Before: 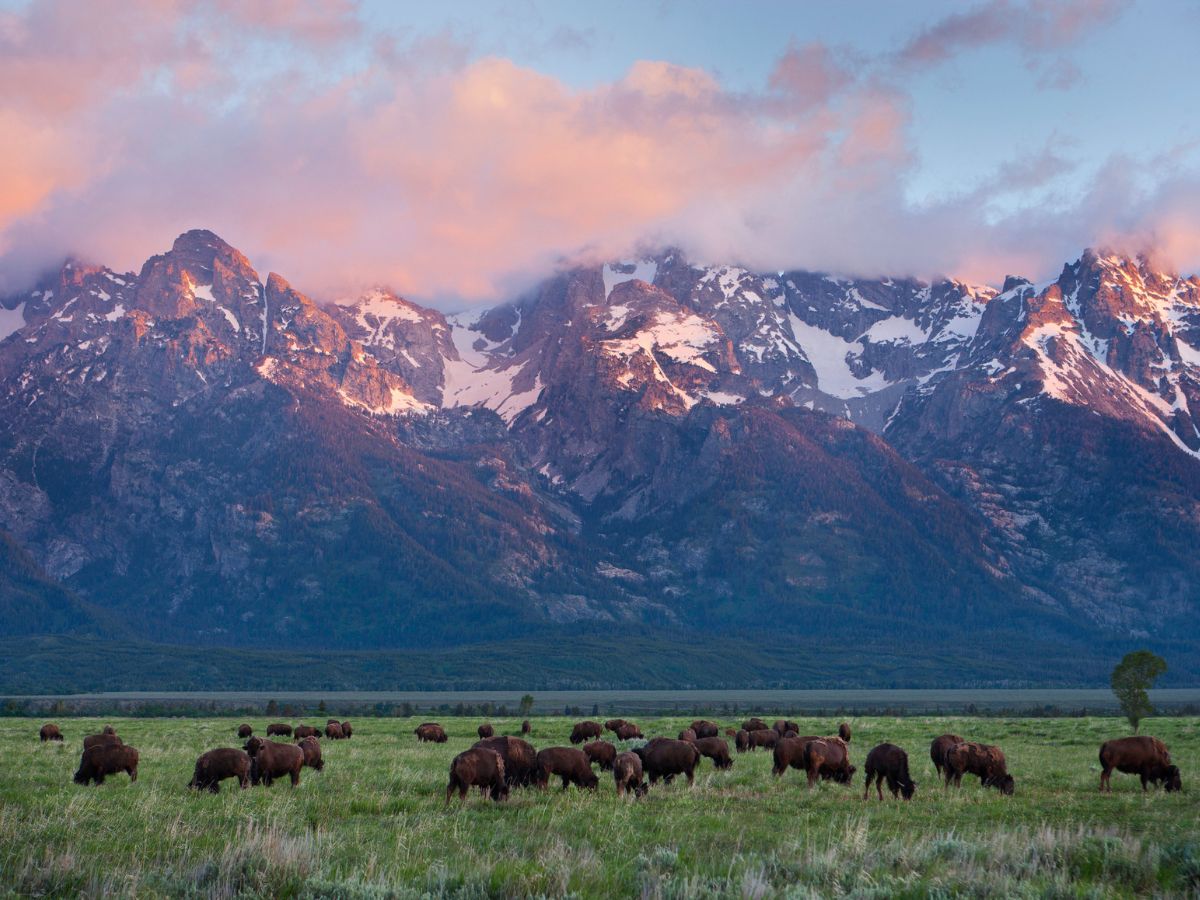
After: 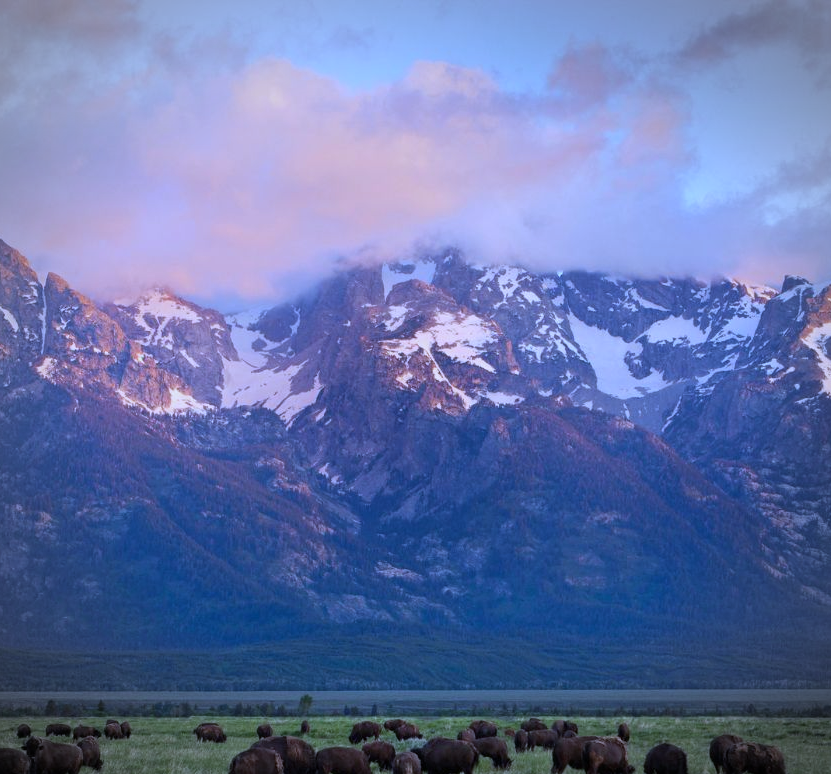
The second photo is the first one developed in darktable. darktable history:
vignetting: automatic ratio true
white balance: red 0.871, blue 1.249
crop: left 18.479%, right 12.2%, bottom 13.971%
